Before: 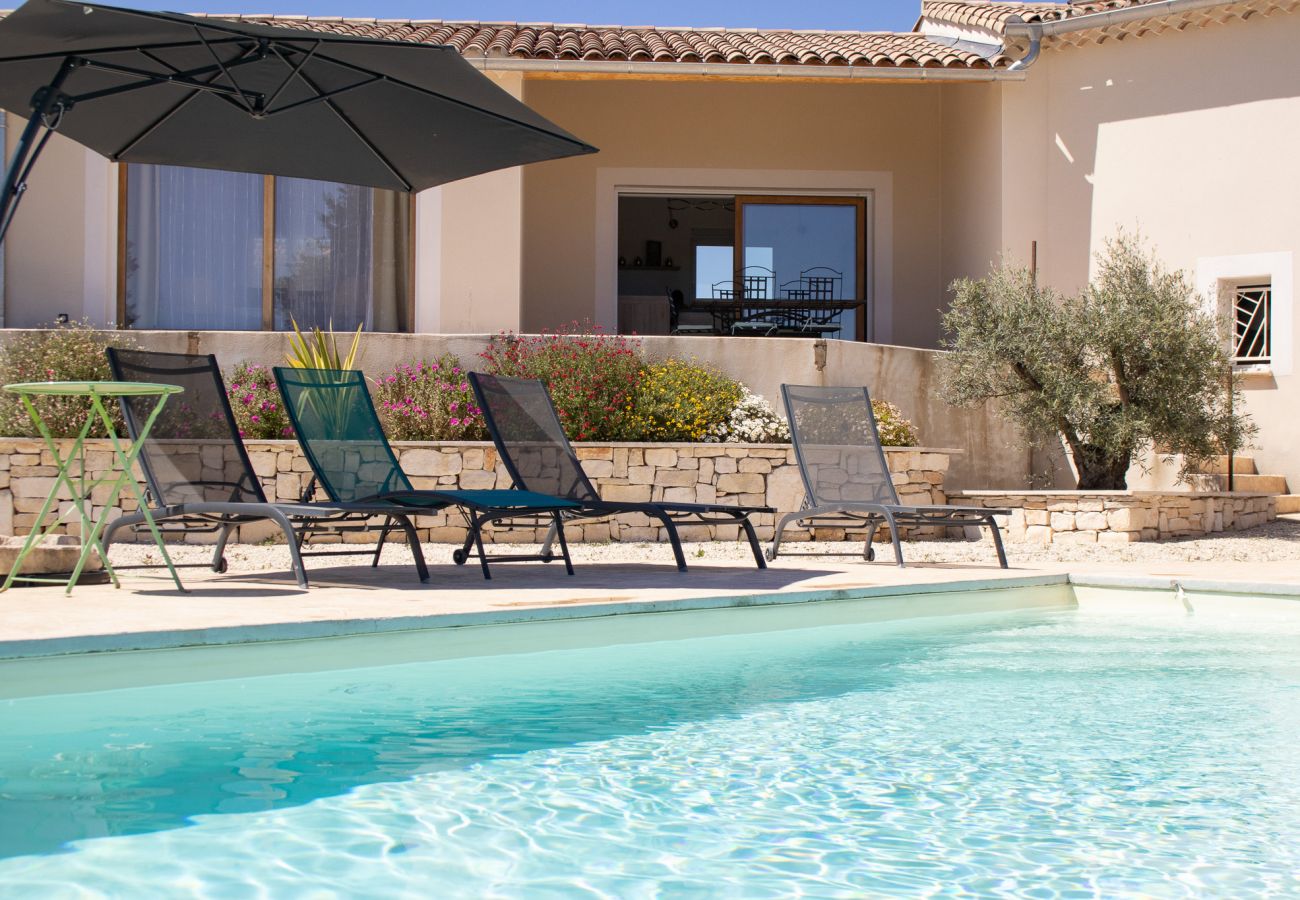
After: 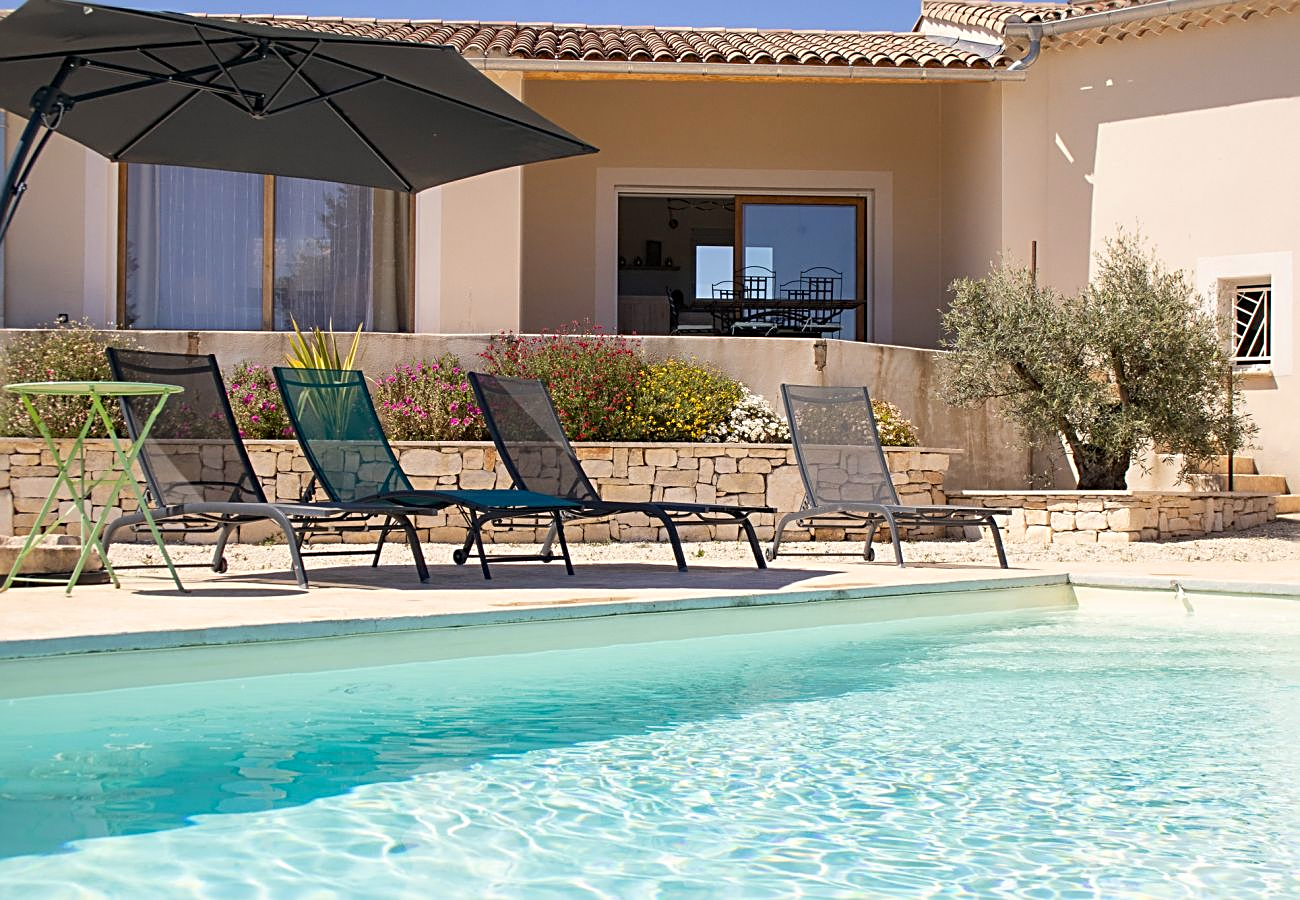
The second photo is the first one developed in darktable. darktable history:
sharpen: radius 2.531, amount 0.628
color correction: highlights a* 0.679, highlights b* 2.75, saturation 1.07
